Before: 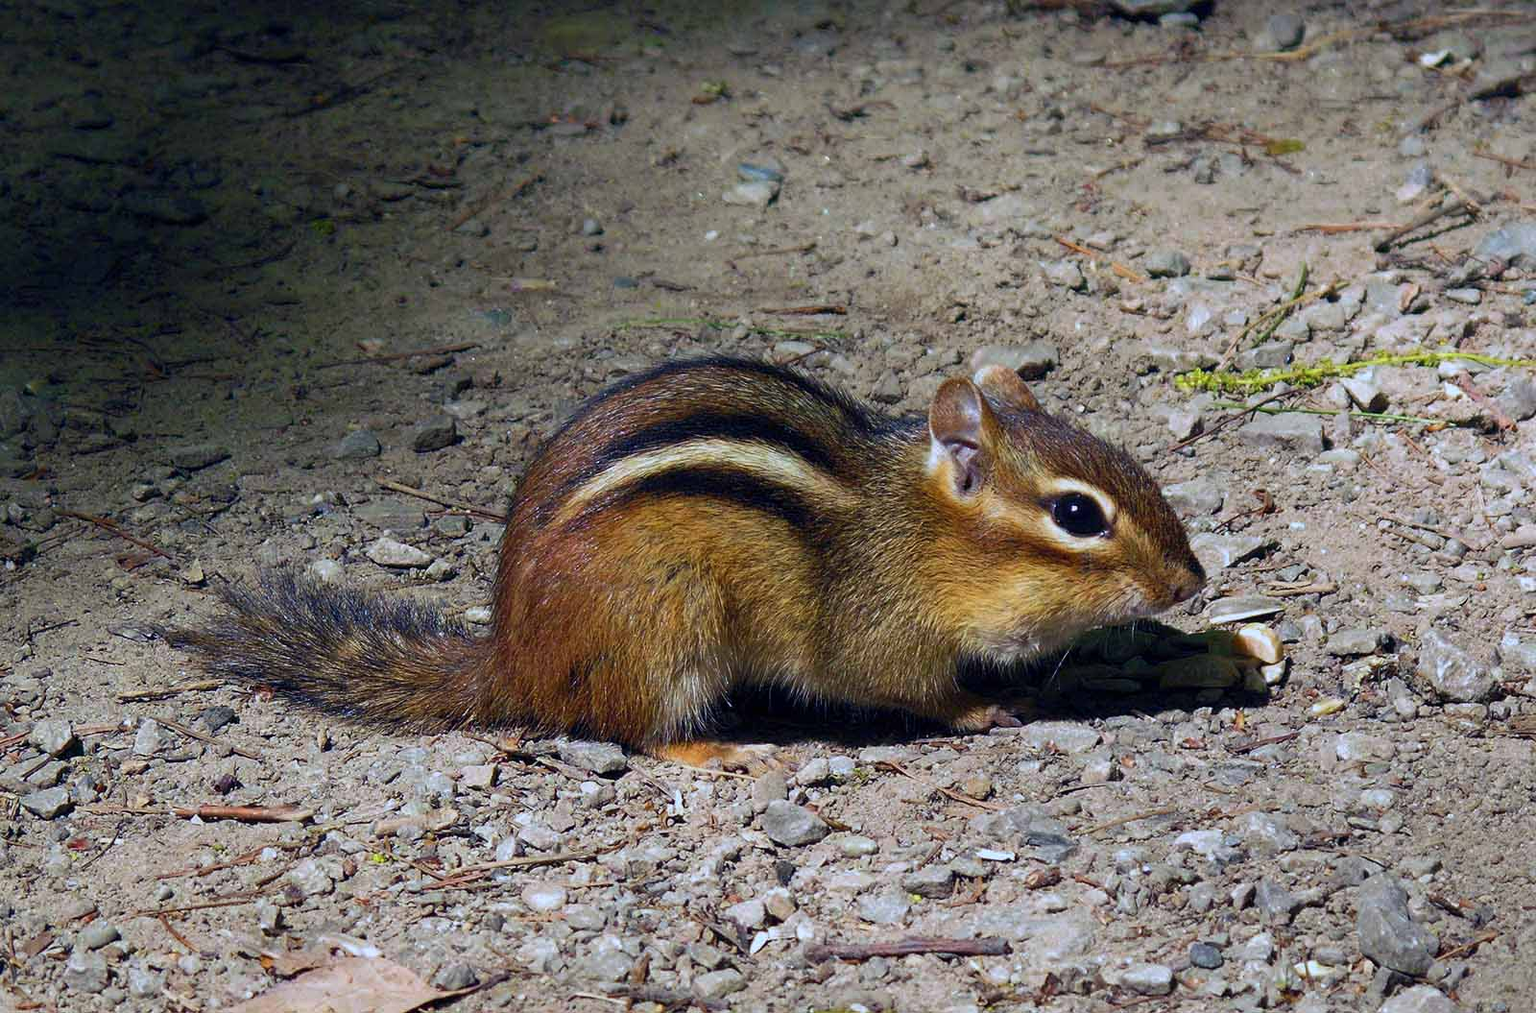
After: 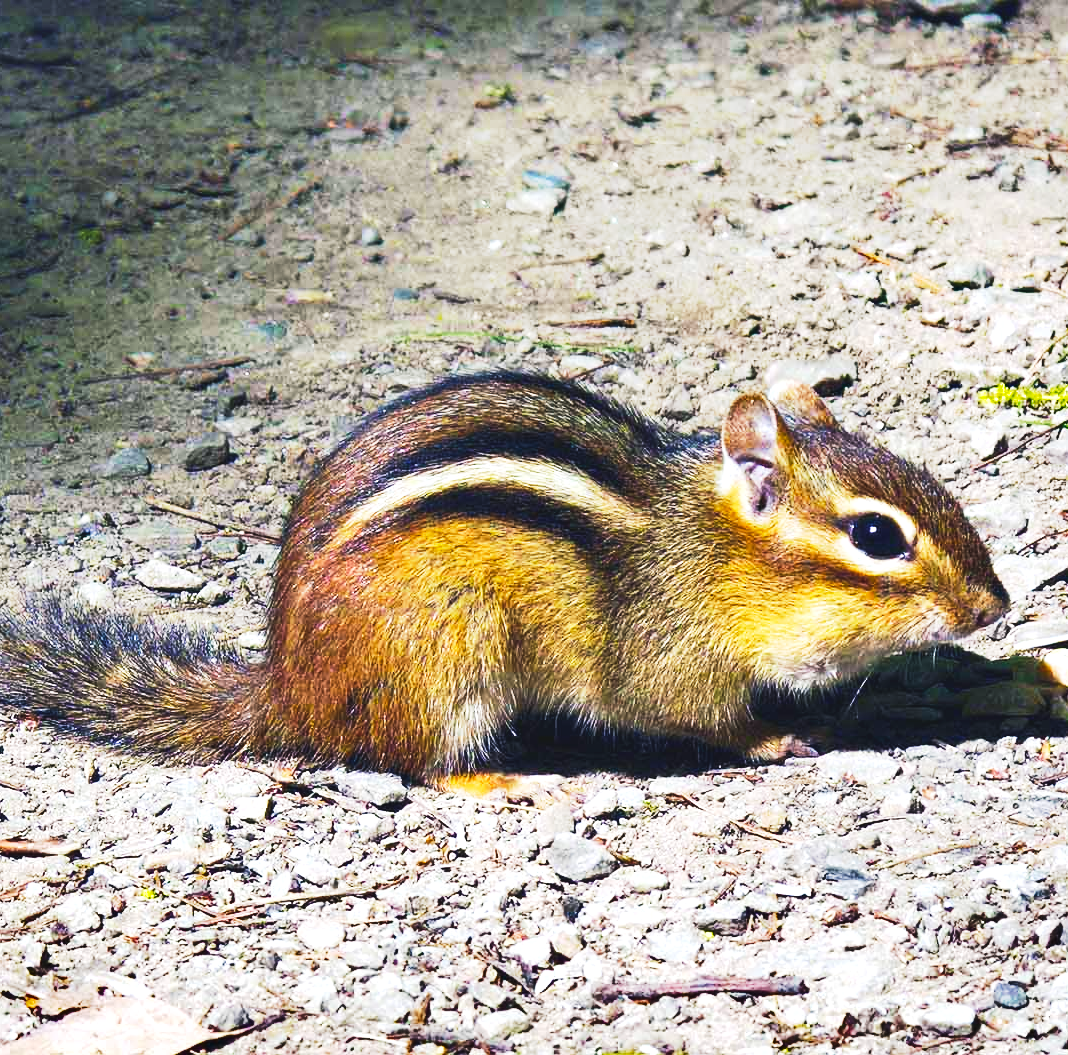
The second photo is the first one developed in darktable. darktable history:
crop: left 15.385%, right 17.842%
color balance rgb: shadows lift › chroma 2.059%, shadows lift › hue 215.11°, linear chroma grading › global chroma 19.776%, perceptual saturation grading › global saturation 0.026%, perceptual brilliance grading › highlights 17.163%, perceptual brilliance grading › mid-tones 31.073%, perceptual brilliance grading › shadows -30.648%, global vibrance 10.859%
base curve: curves: ch0 [(0, 0) (0.088, 0.125) (0.176, 0.251) (0.354, 0.501) (0.613, 0.749) (1, 0.877)], preserve colors none
exposure: black level correction -0.005, exposure 1.008 EV, compensate highlight preservation false
shadows and highlights: shadows 60.63, soften with gaussian
